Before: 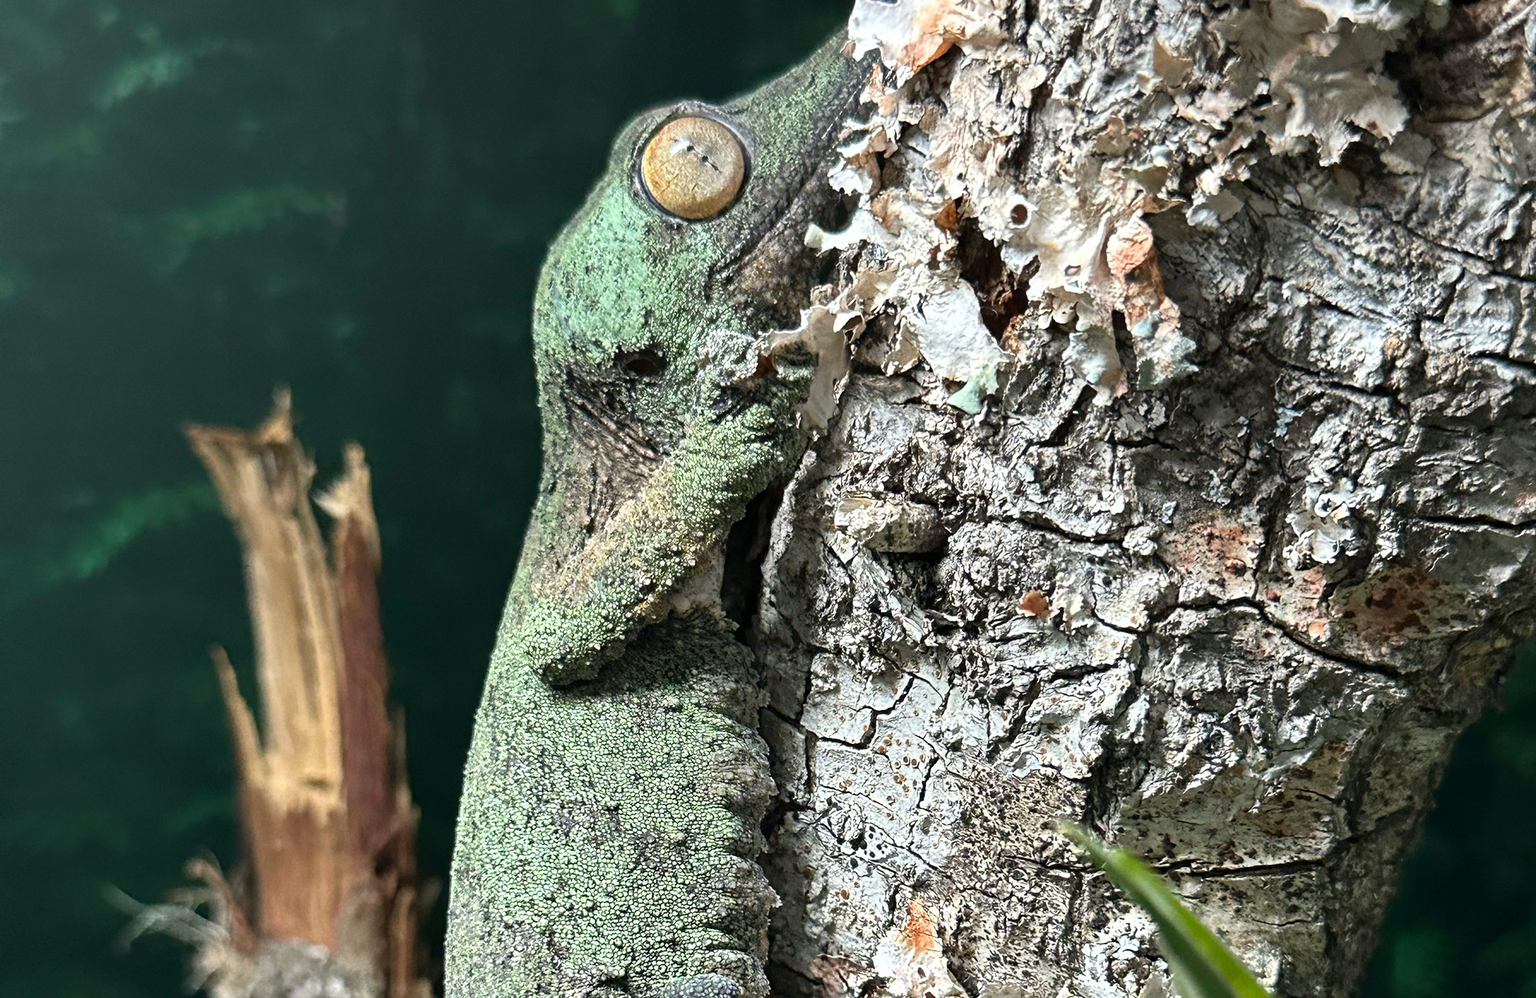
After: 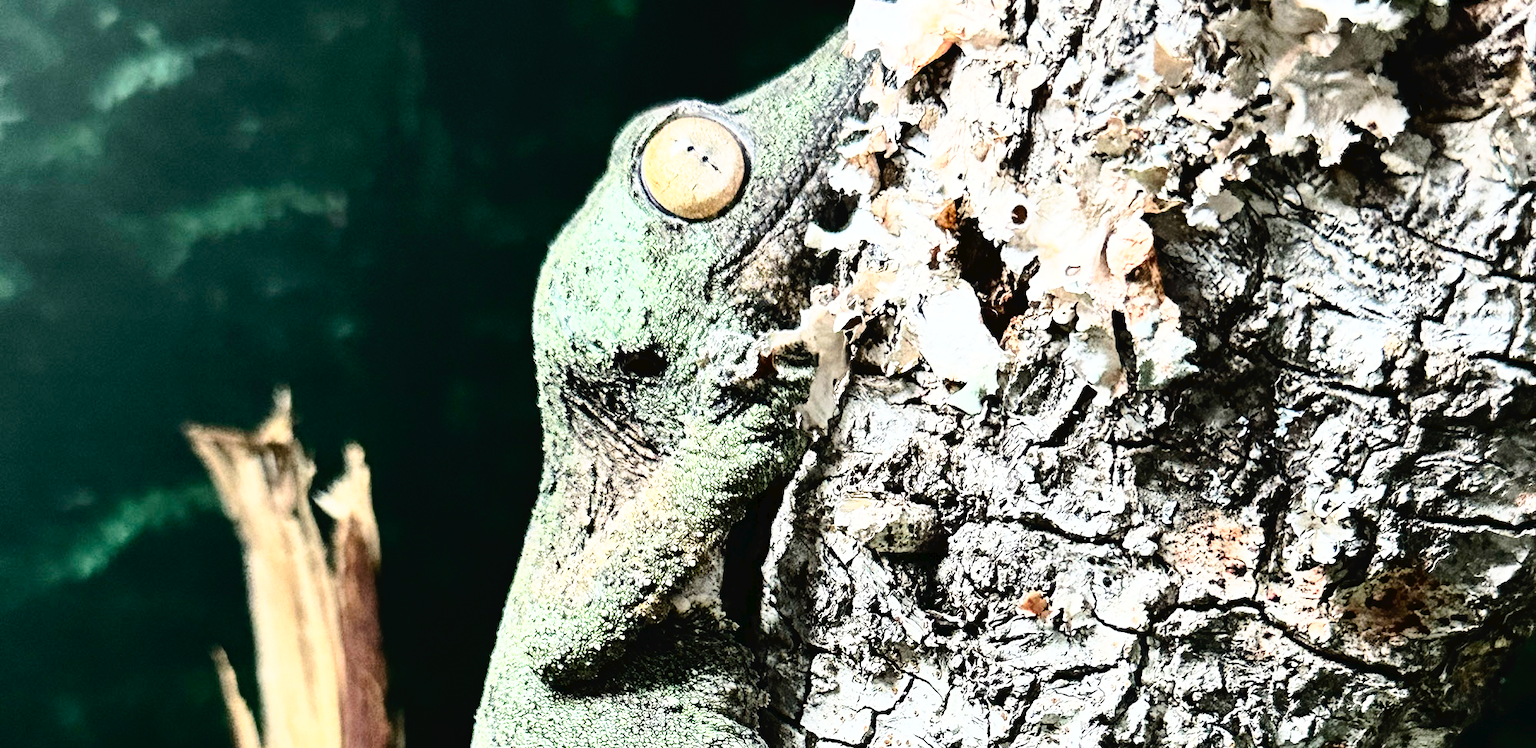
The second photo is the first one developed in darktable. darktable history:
crop: bottom 24.988%
tone curve: curves: ch0 [(0, 0) (0.003, 0.022) (0.011, 0.025) (0.025, 0.025) (0.044, 0.029) (0.069, 0.042) (0.1, 0.068) (0.136, 0.118) (0.177, 0.176) (0.224, 0.233) (0.277, 0.299) (0.335, 0.371) (0.399, 0.448) (0.468, 0.526) (0.543, 0.605) (0.623, 0.684) (0.709, 0.775) (0.801, 0.869) (0.898, 0.957) (1, 1)], preserve colors none
base curve: curves: ch0 [(0, 0) (0.028, 0.03) (0.121, 0.232) (0.46, 0.748) (0.859, 0.968) (1, 1)]
contrast brightness saturation: contrast 0.28
